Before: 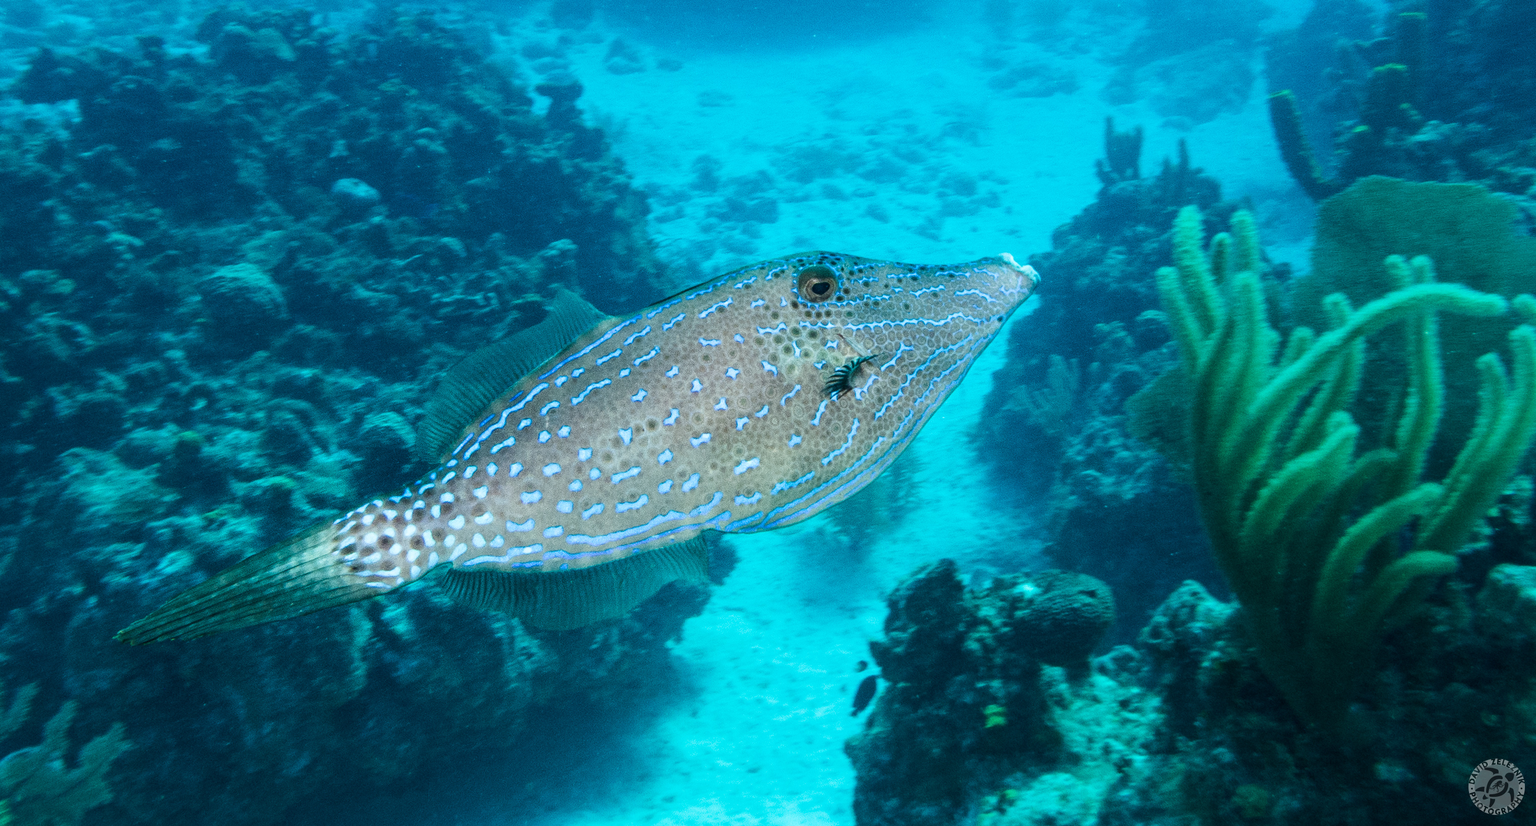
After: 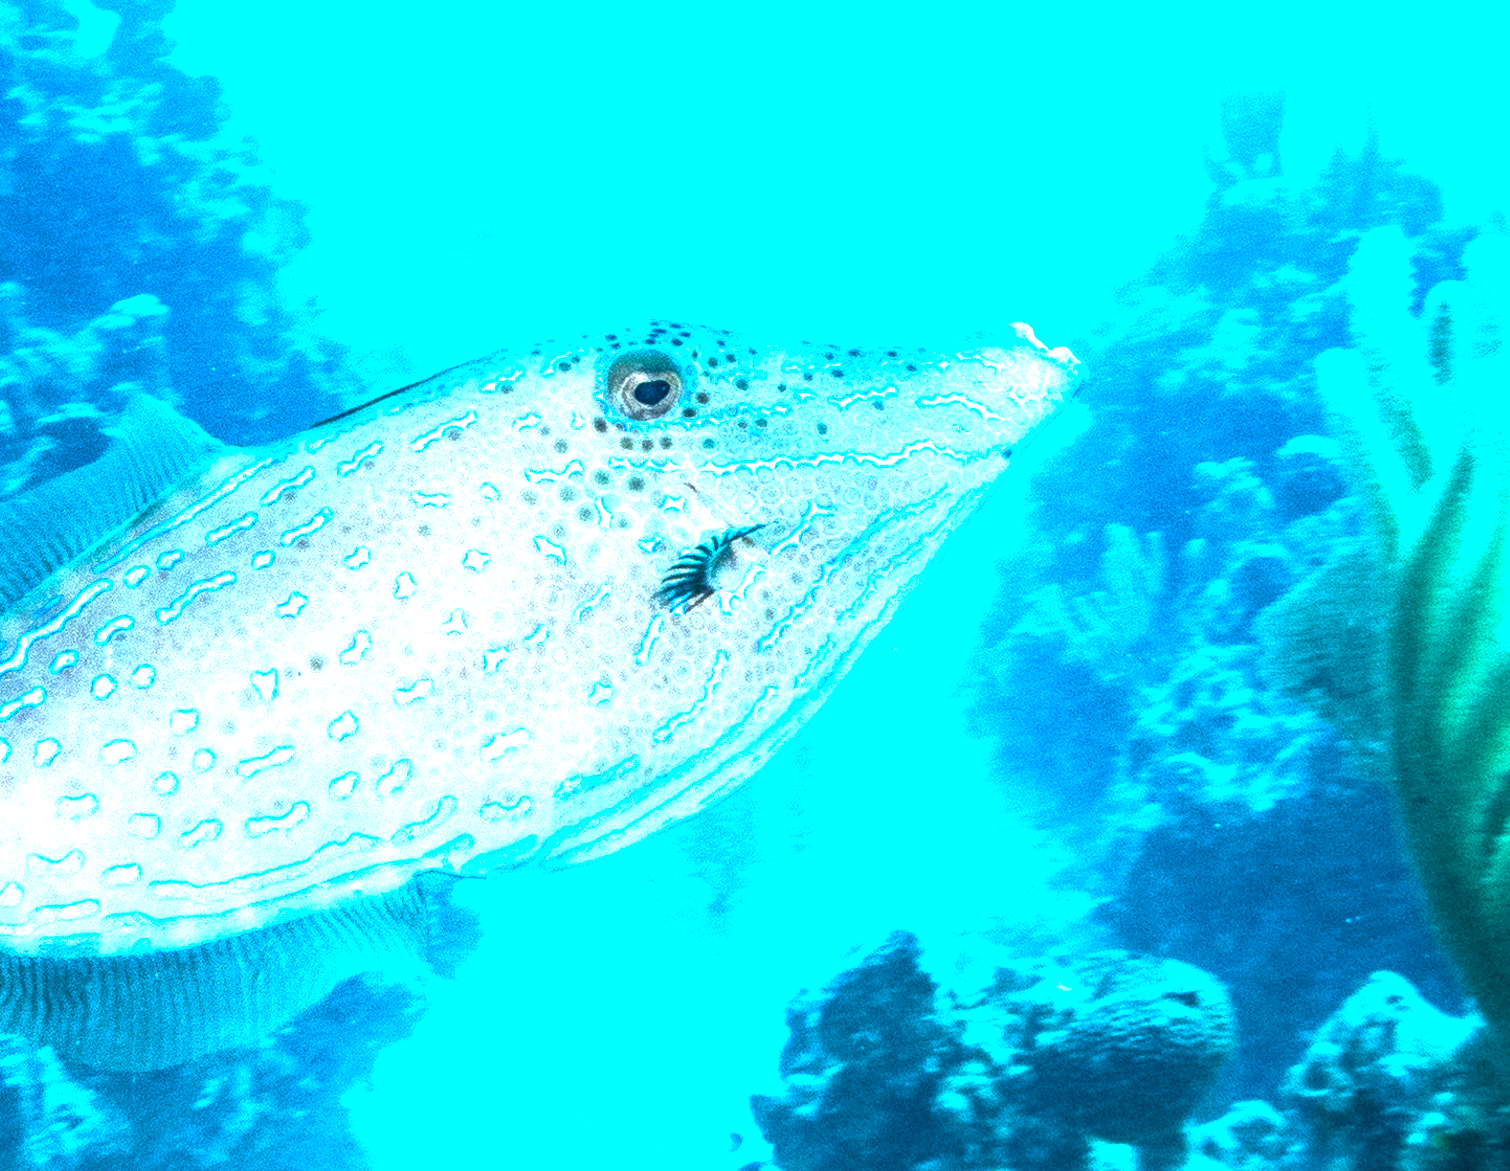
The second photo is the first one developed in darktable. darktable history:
exposure: exposure 2.003 EV, compensate highlight preservation false
color calibration: x 0.38, y 0.391, temperature 4086.74 K
crop: left 32.075%, top 10.976%, right 18.355%, bottom 17.596%
